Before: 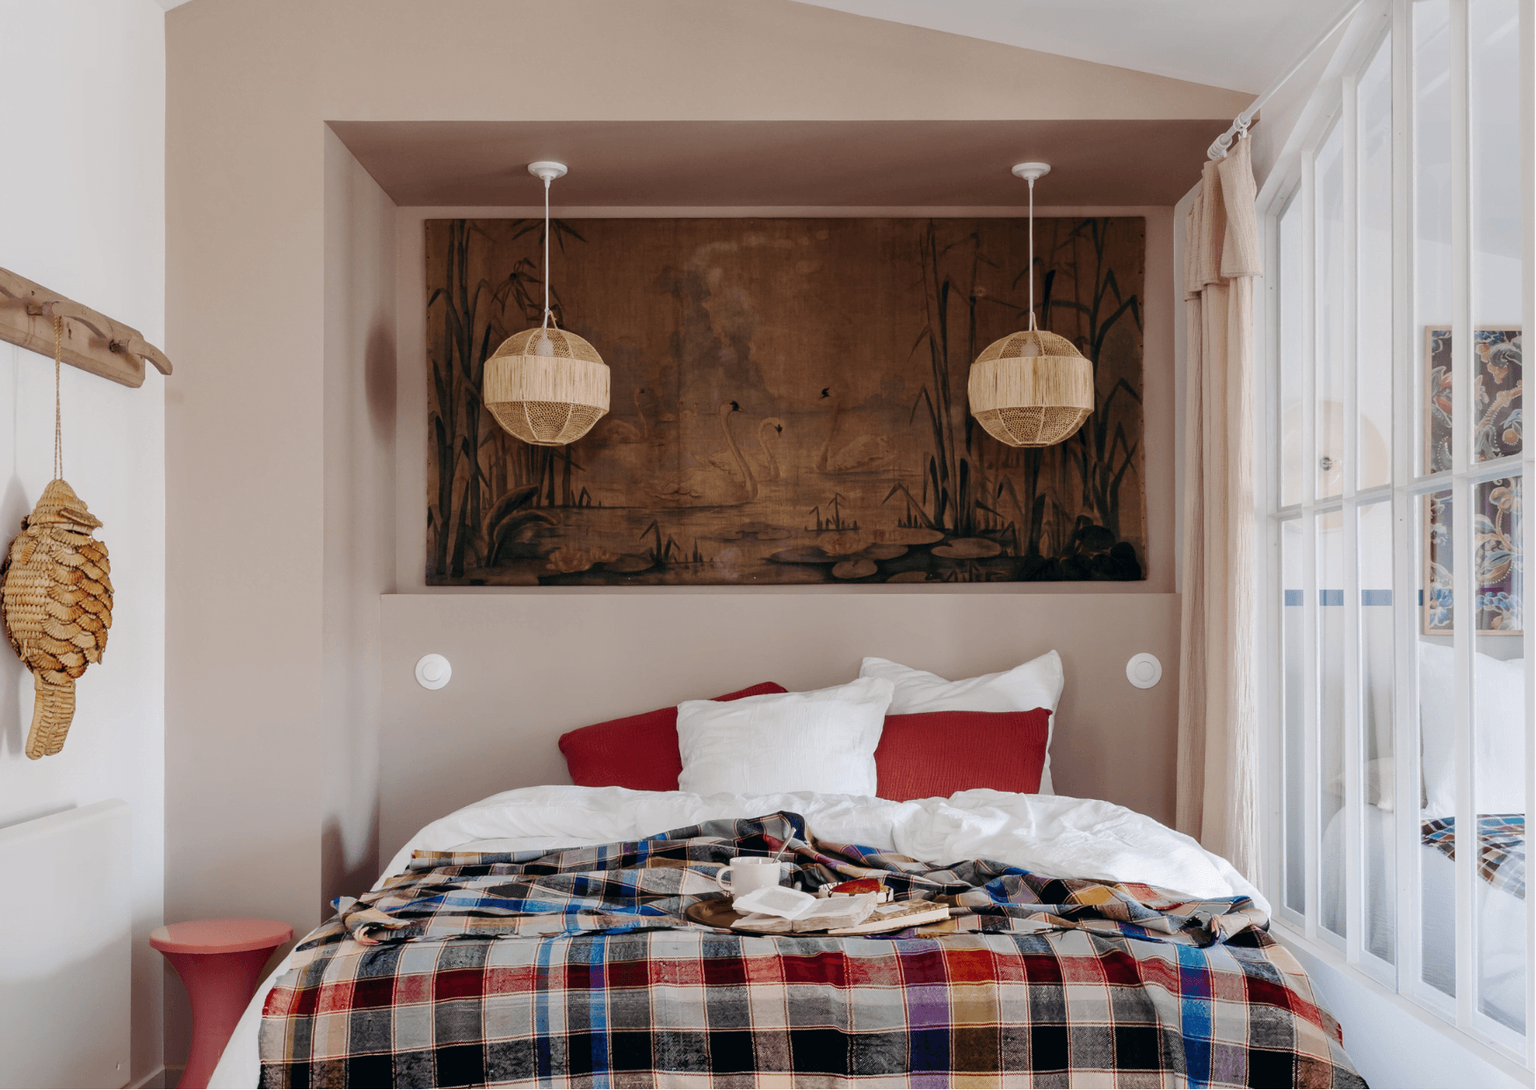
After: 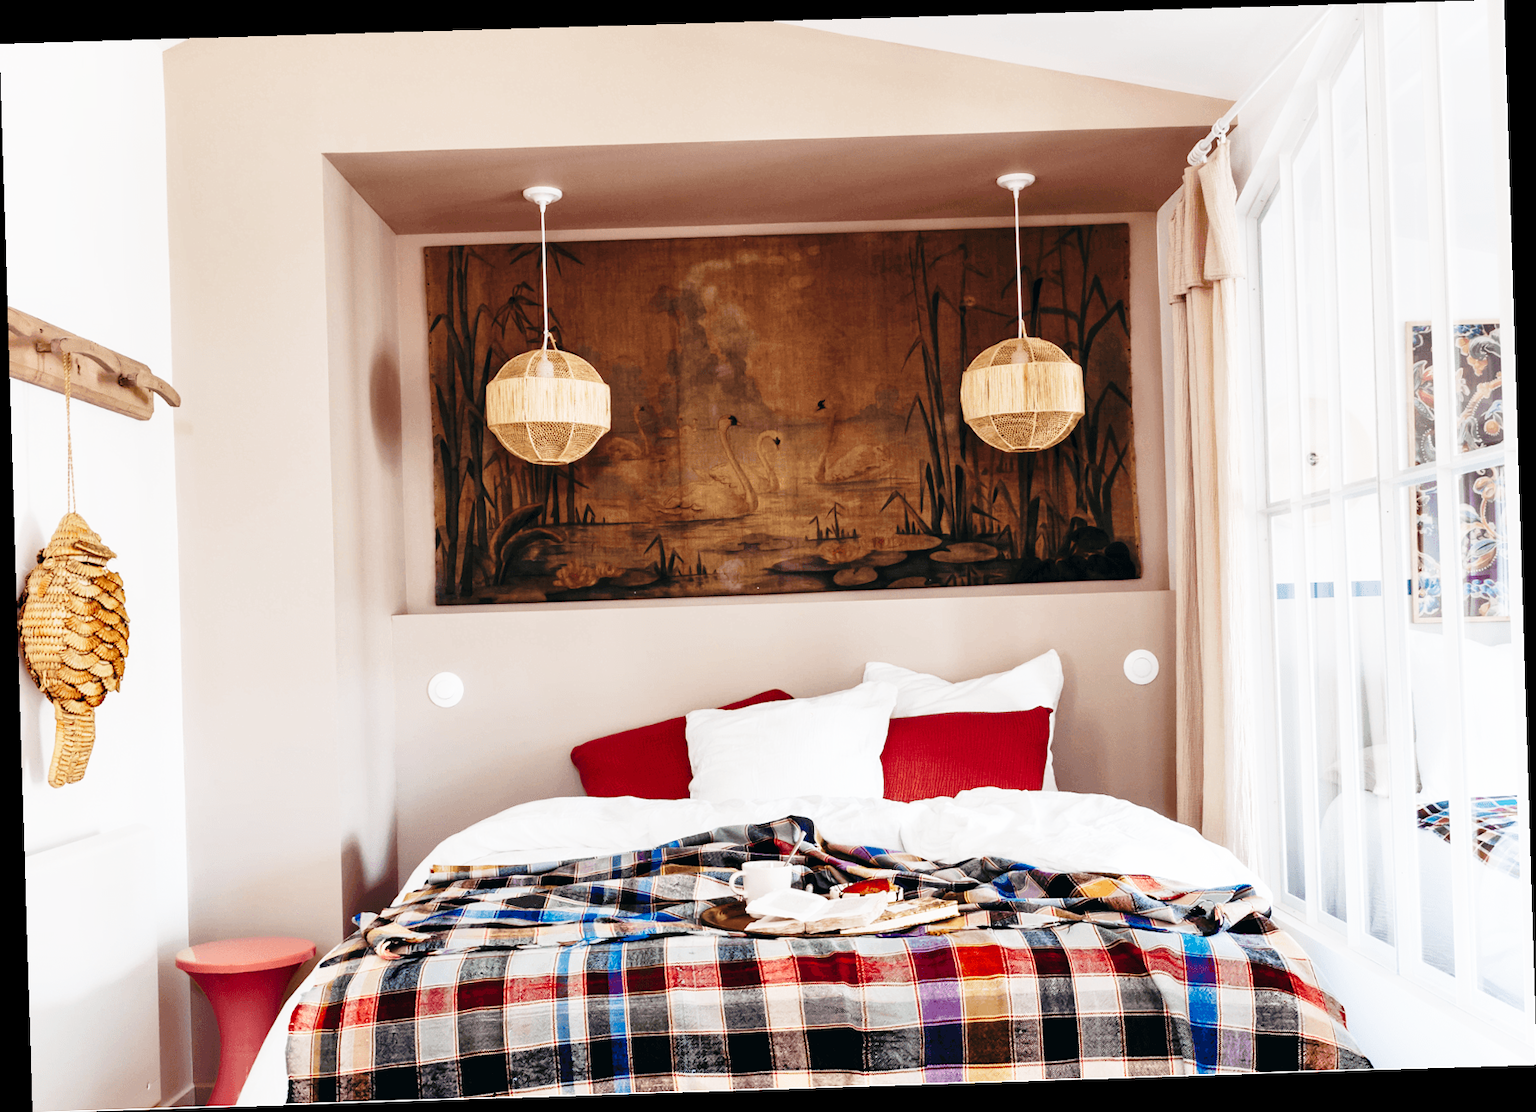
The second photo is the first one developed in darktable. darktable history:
base curve: curves: ch0 [(0, 0) (0.026, 0.03) (0.109, 0.232) (0.351, 0.748) (0.669, 0.968) (1, 1)], preserve colors none
shadows and highlights: shadows 20.91, highlights -35.45, soften with gaussian
rotate and perspective: rotation -1.77°, lens shift (horizontal) 0.004, automatic cropping off
